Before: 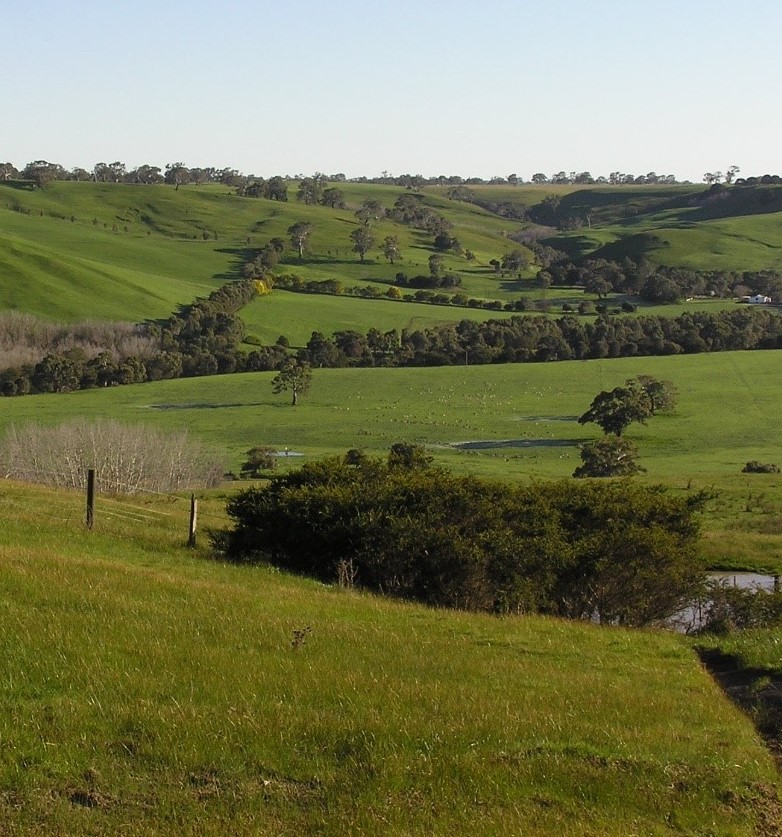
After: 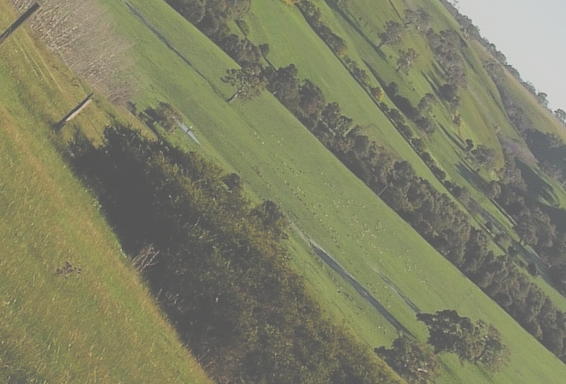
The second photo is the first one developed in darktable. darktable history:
crop and rotate: angle -45.01°, top 16.305%, right 0.984%, bottom 11.755%
exposure: black level correction -0.071, exposure 0.501 EV, compensate highlight preservation false
filmic rgb: middle gray luminance 29.83%, black relative exposure -8.93 EV, white relative exposure 7 EV, target black luminance 0%, hardness 2.93, latitude 2.18%, contrast 0.96, highlights saturation mix 4.7%, shadows ↔ highlights balance 12.33%, iterations of high-quality reconstruction 10
